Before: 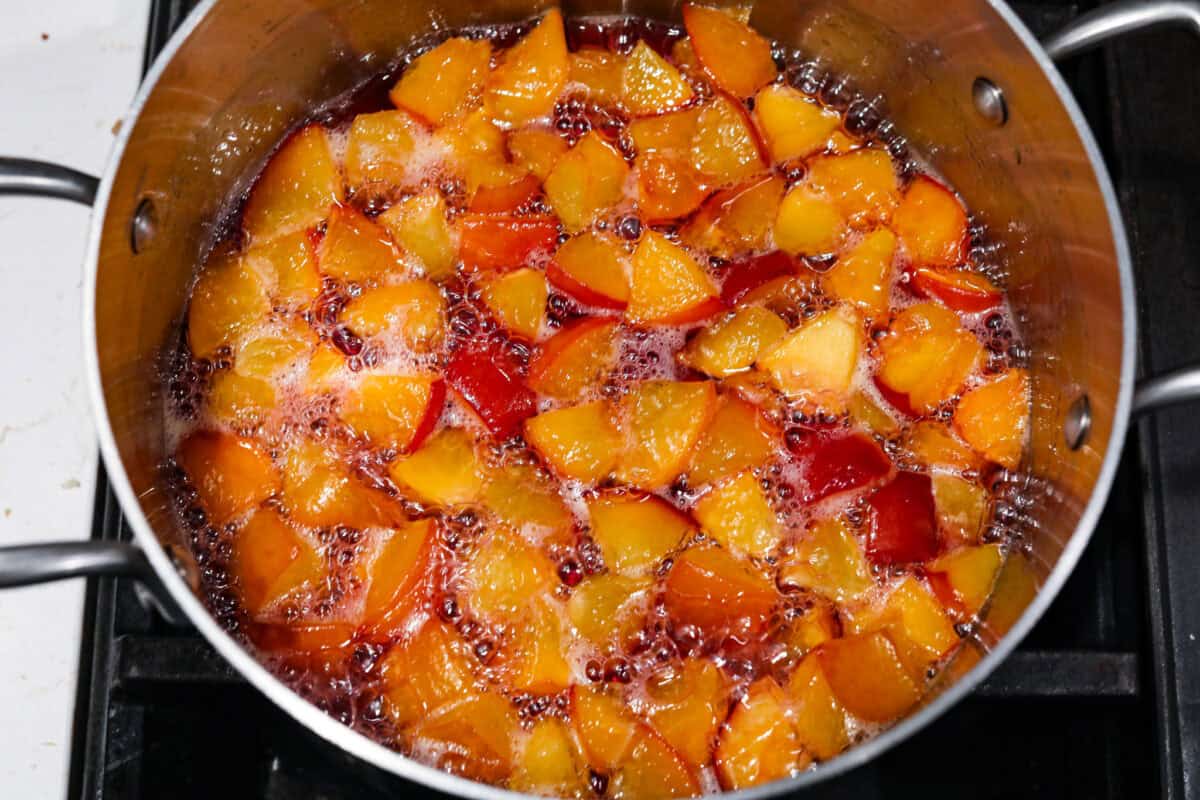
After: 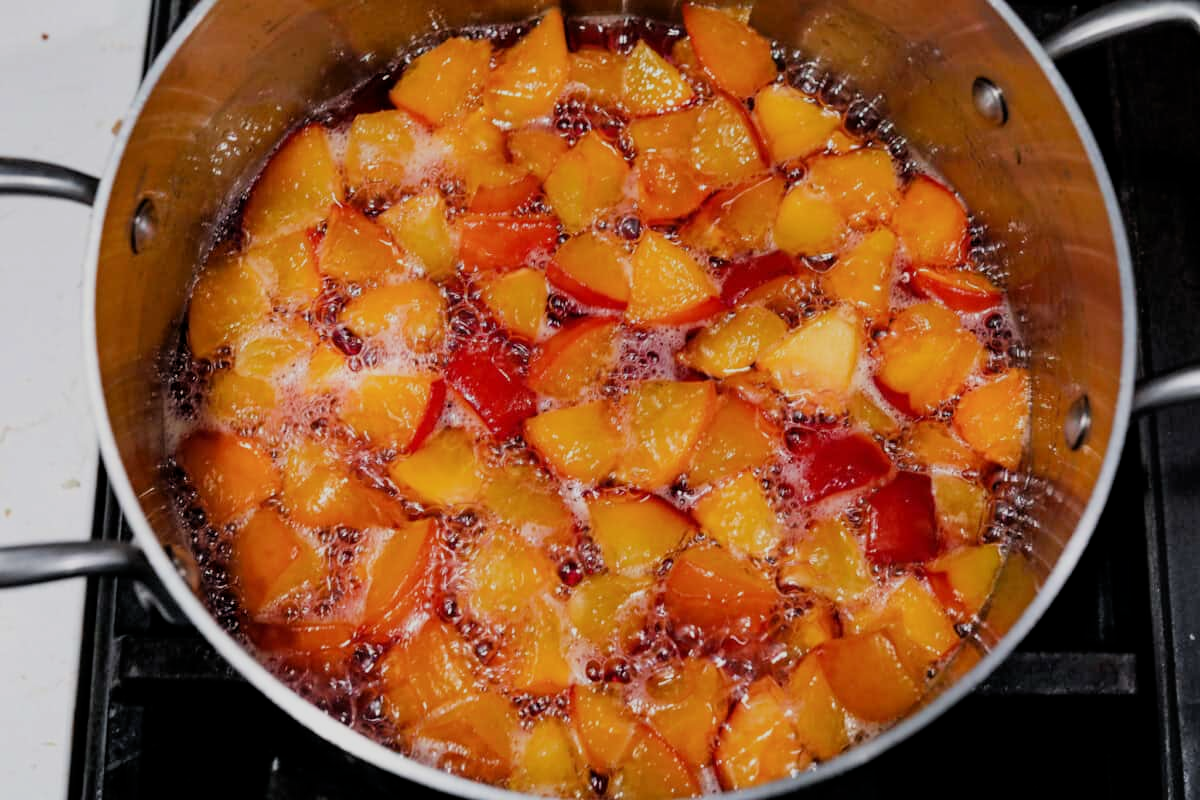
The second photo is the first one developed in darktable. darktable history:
exposure: compensate exposure bias true, compensate highlight preservation false
filmic rgb: middle gray luminance 18.21%, black relative exposure -8.91 EV, white relative exposure 3.7 EV, target black luminance 0%, hardness 4.85, latitude 68.24%, contrast 0.958, highlights saturation mix 20.42%, shadows ↔ highlights balance 21.8%
